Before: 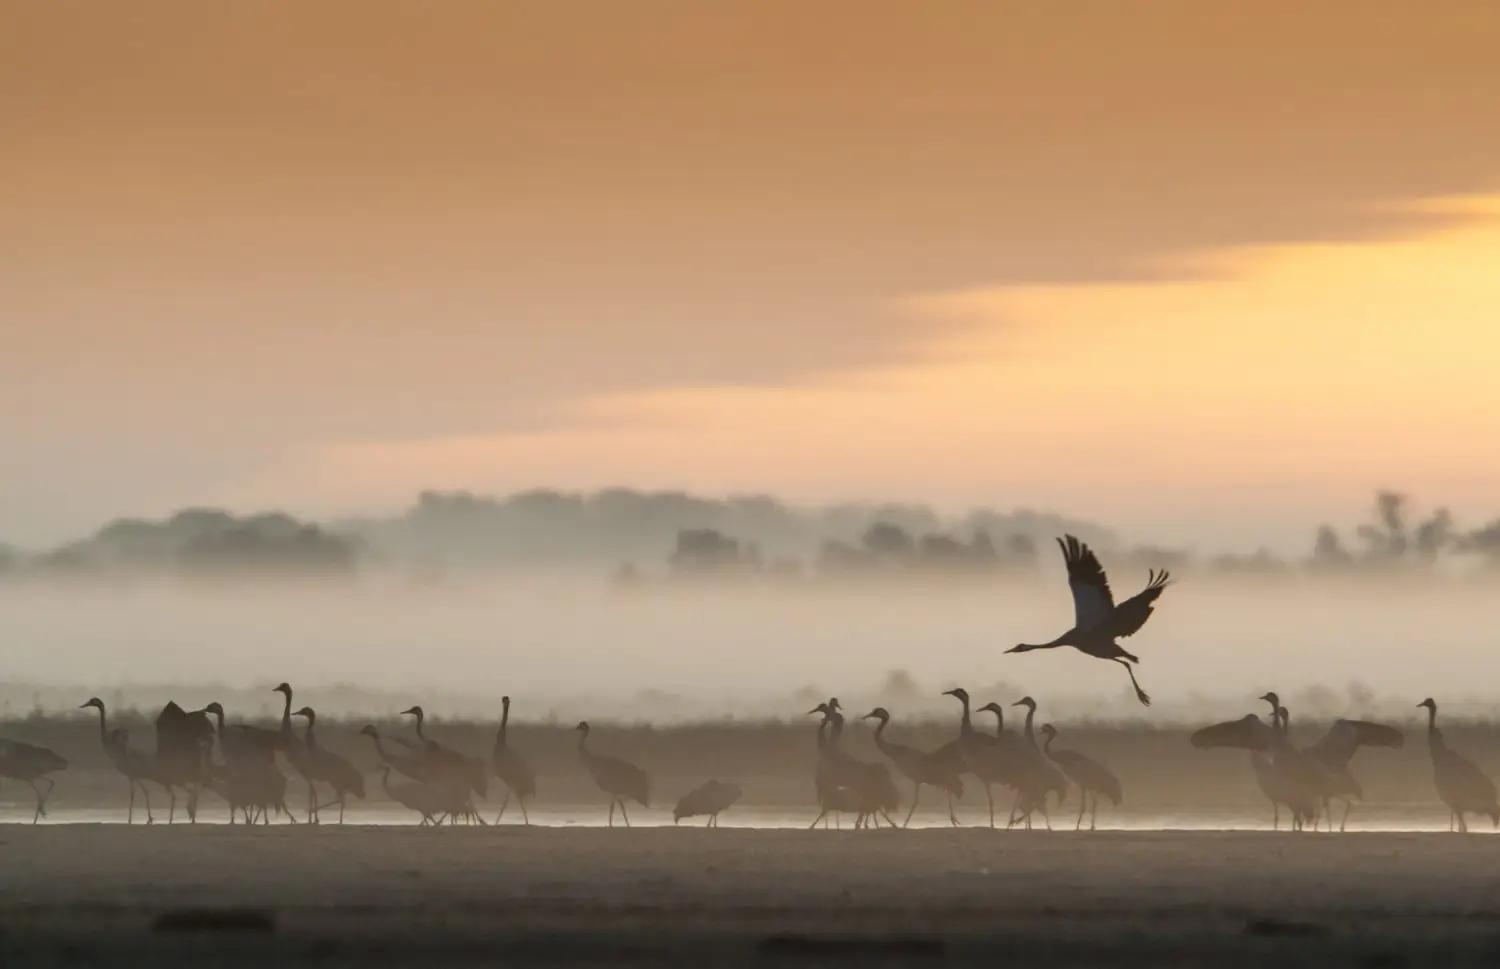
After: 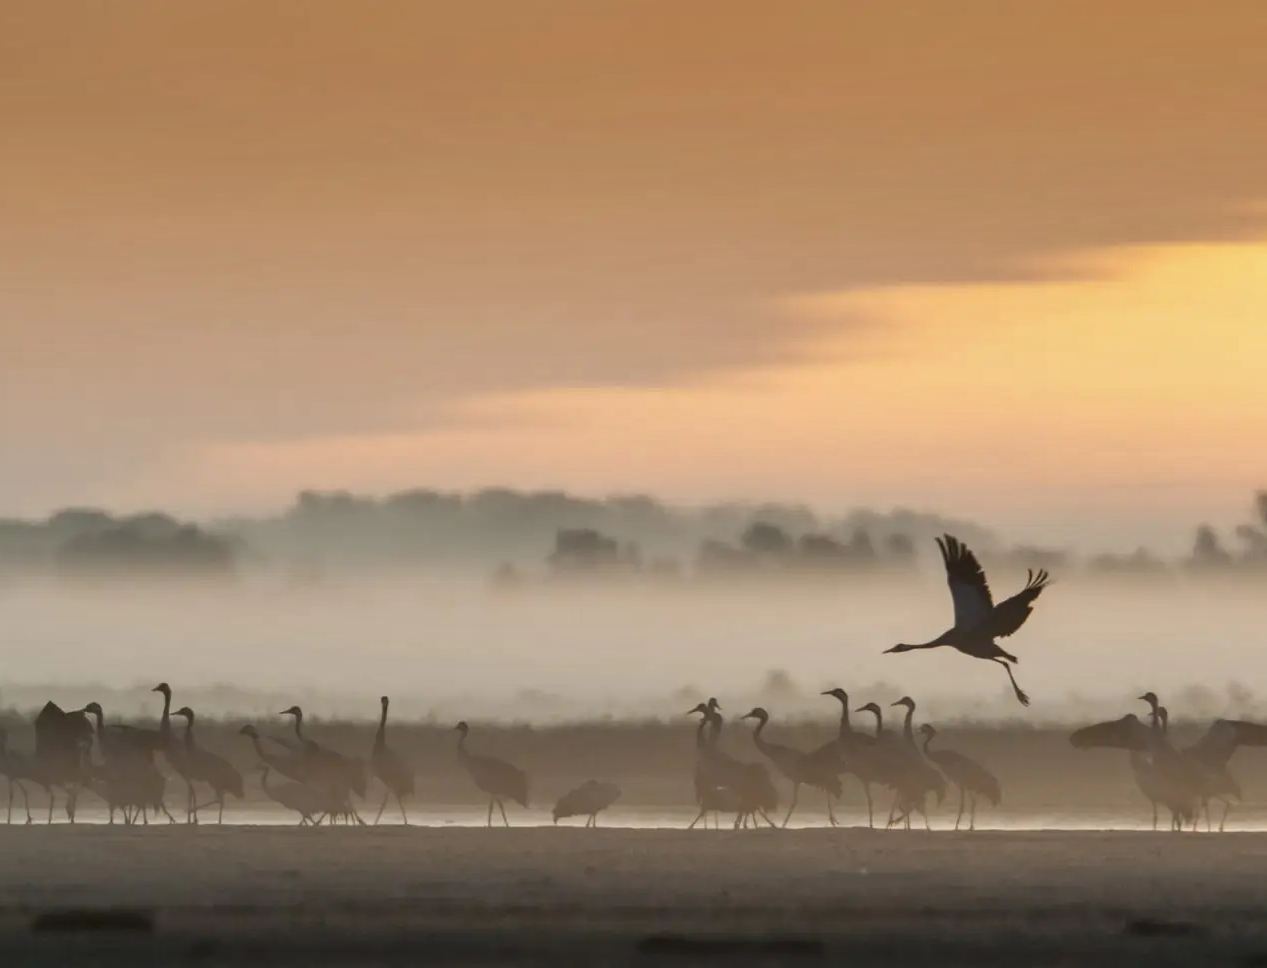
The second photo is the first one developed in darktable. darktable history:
crop: left 8.077%, right 7.444%
shadows and highlights: shadows 24.86, highlights -48.17, soften with gaussian
